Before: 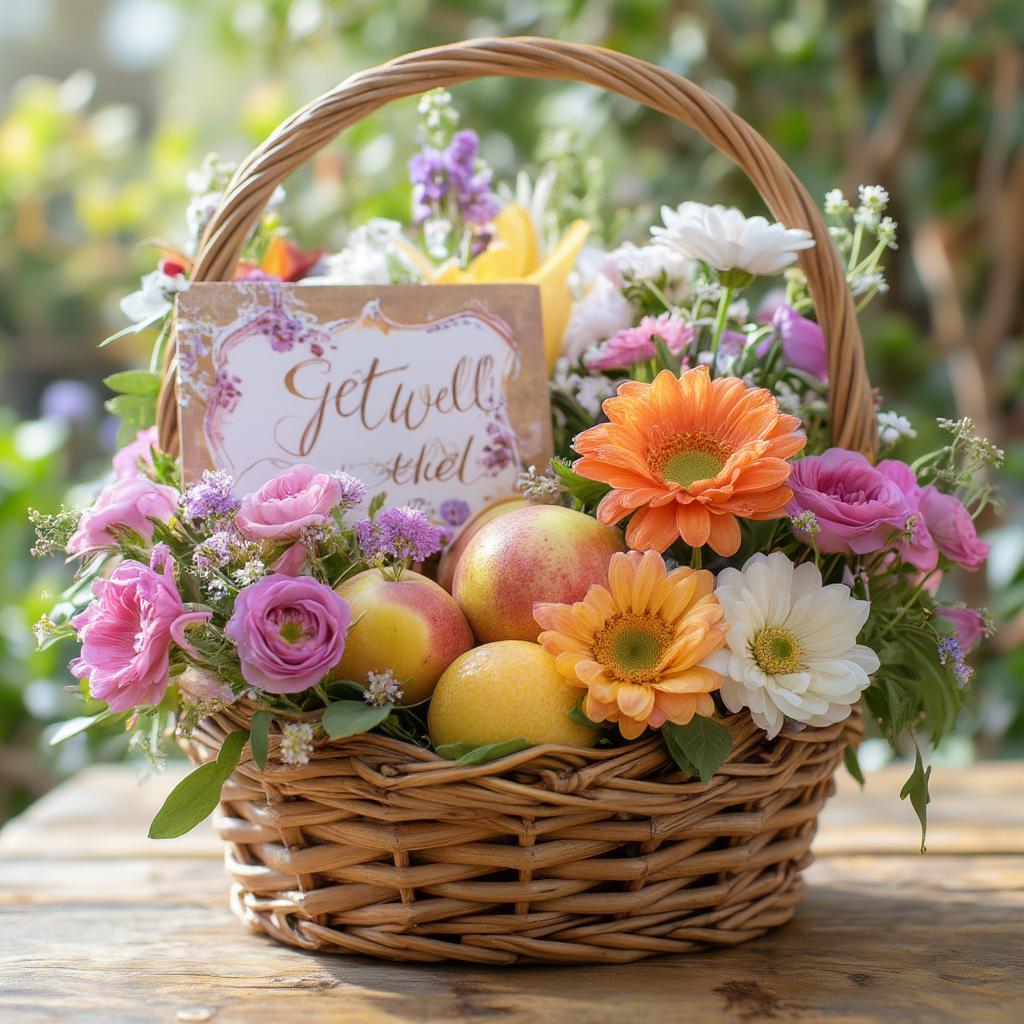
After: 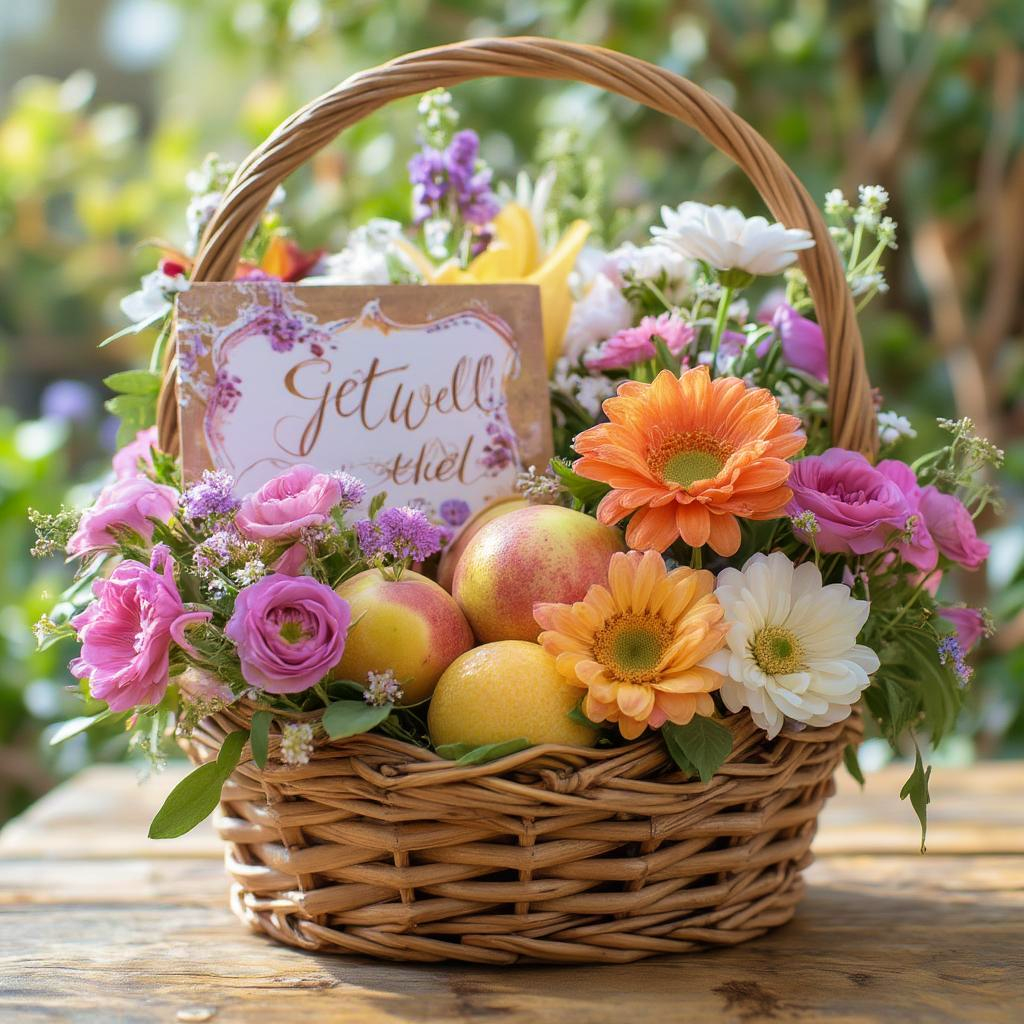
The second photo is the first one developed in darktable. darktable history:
velvia: on, module defaults
shadows and highlights: soften with gaussian
